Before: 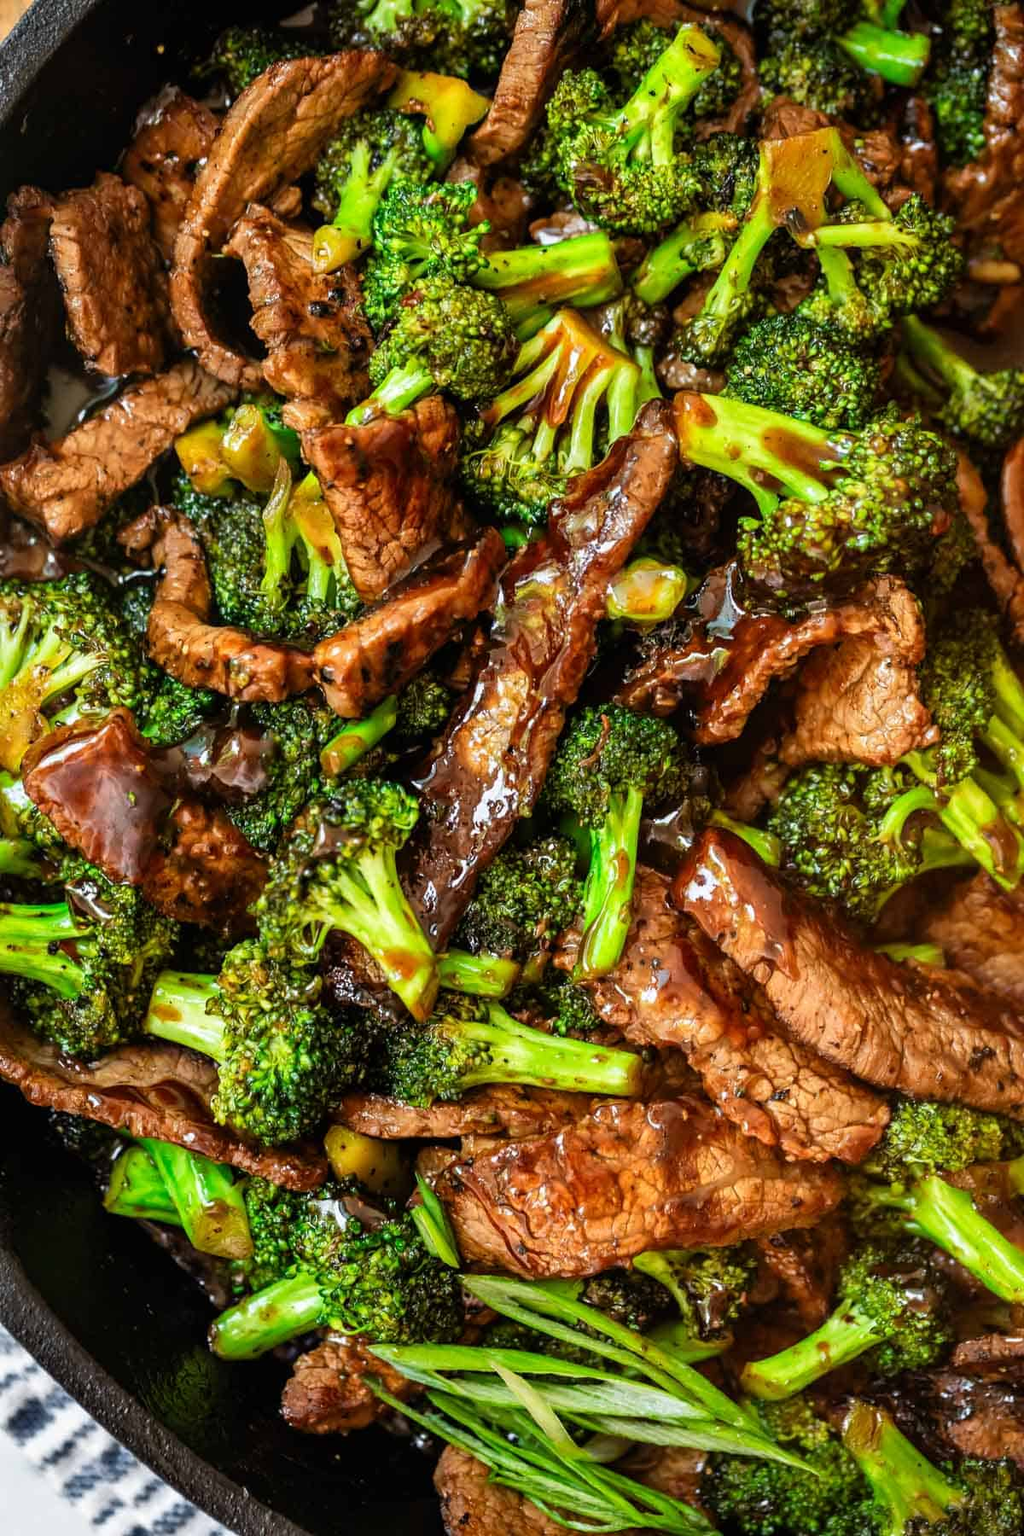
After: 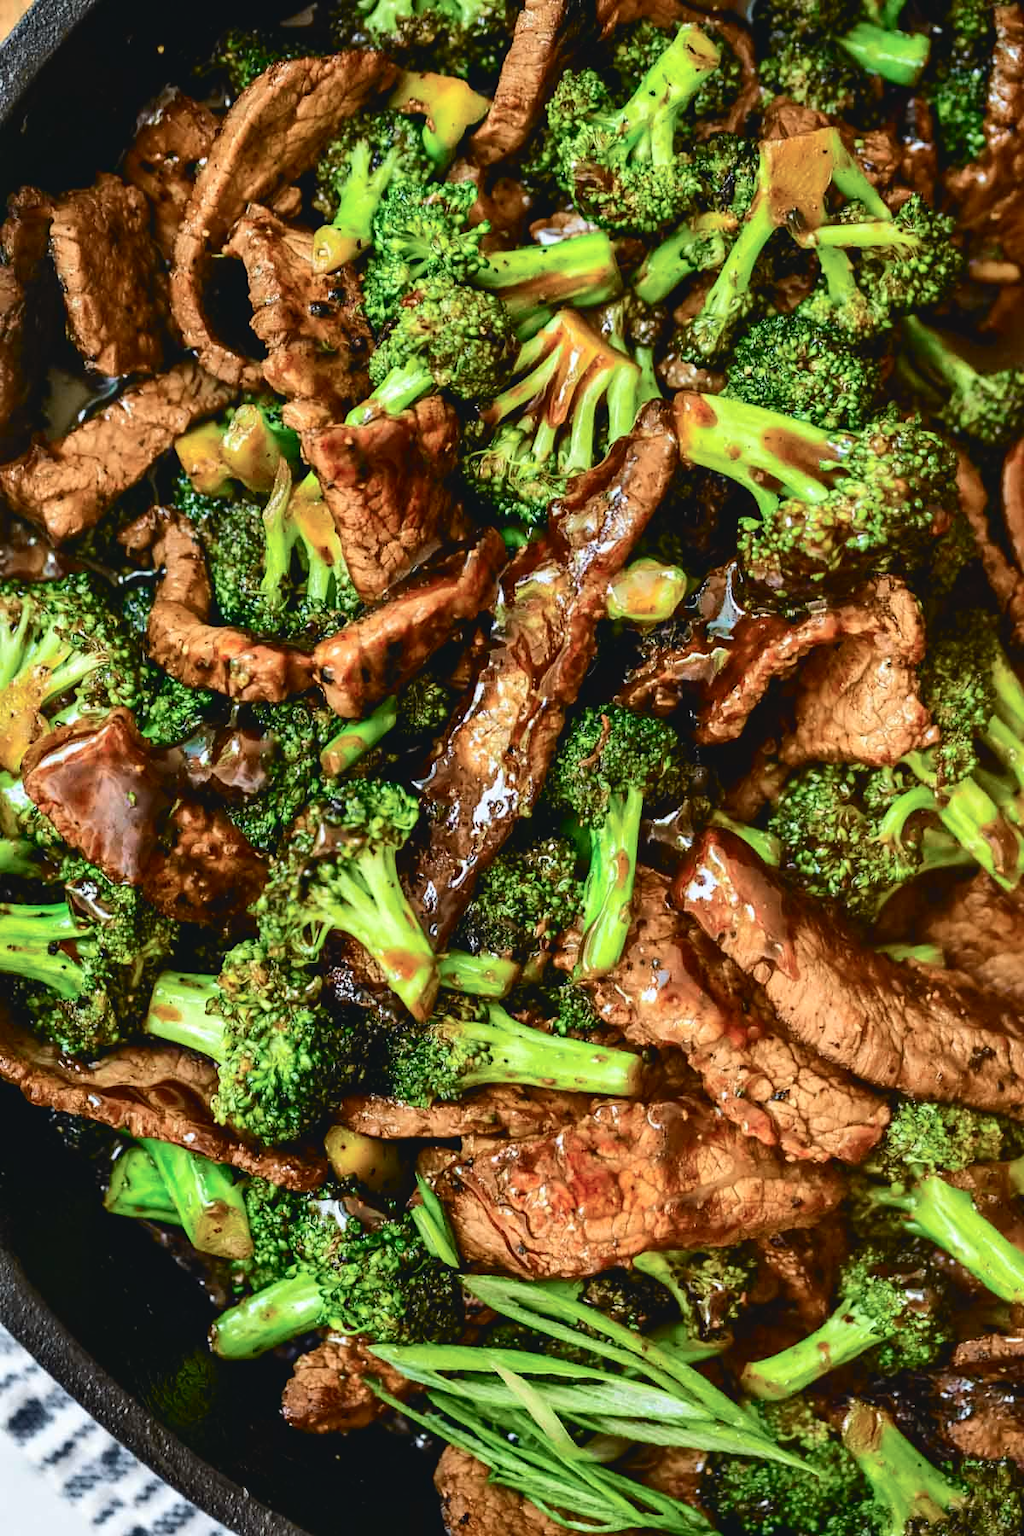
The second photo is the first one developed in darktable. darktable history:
tone curve: curves: ch0 [(0, 0.046) (0.037, 0.056) (0.176, 0.162) (0.33, 0.331) (0.432, 0.475) (0.601, 0.665) (0.843, 0.876) (1, 1)]; ch1 [(0, 0) (0.339, 0.349) (0.445, 0.42) (0.476, 0.47) (0.497, 0.492) (0.523, 0.514) (0.557, 0.558) (0.632, 0.615) (0.728, 0.746) (1, 1)]; ch2 [(0, 0) (0.327, 0.324) (0.417, 0.44) (0.46, 0.453) (0.502, 0.495) (0.526, 0.52) (0.54, 0.55) (0.606, 0.626) (0.745, 0.704) (1, 1)], color space Lab, independent channels, preserve colors none
